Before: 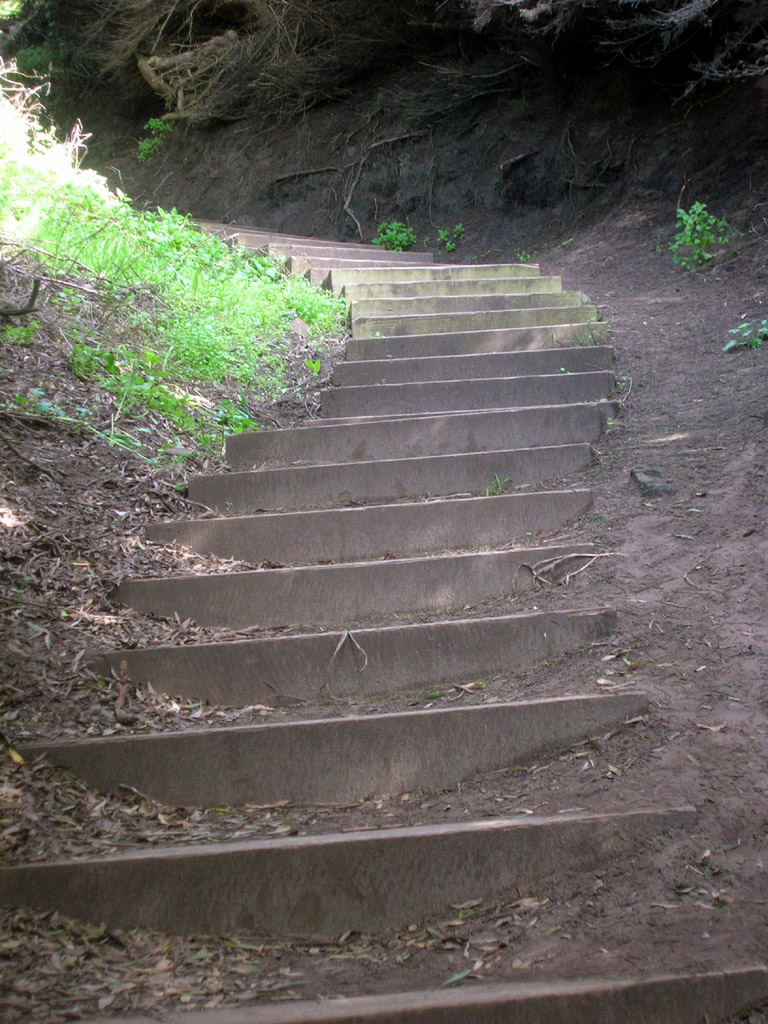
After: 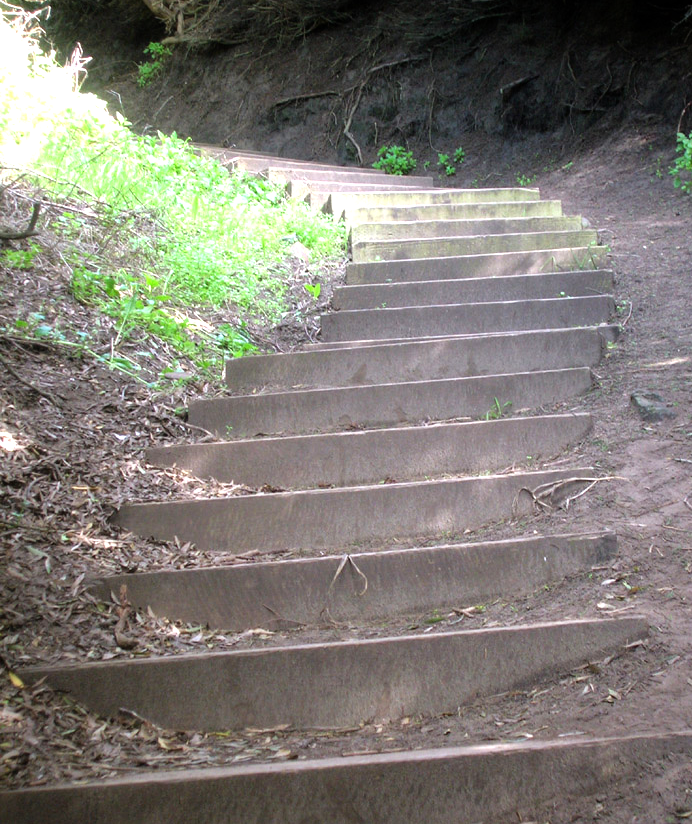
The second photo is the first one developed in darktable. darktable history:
crop: top 7.496%, right 9.838%, bottom 12.003%
tone equalizer: -8 EV -0.724 EV, -7 EV -0.727 EV, -6 EV -0.566 EV, -5 EV -0.387 EV, -3 EV 0.378 EV, -2 EV 0.6 EV, -1 EV 0.692 EV, +0 EV 0.765 EV
